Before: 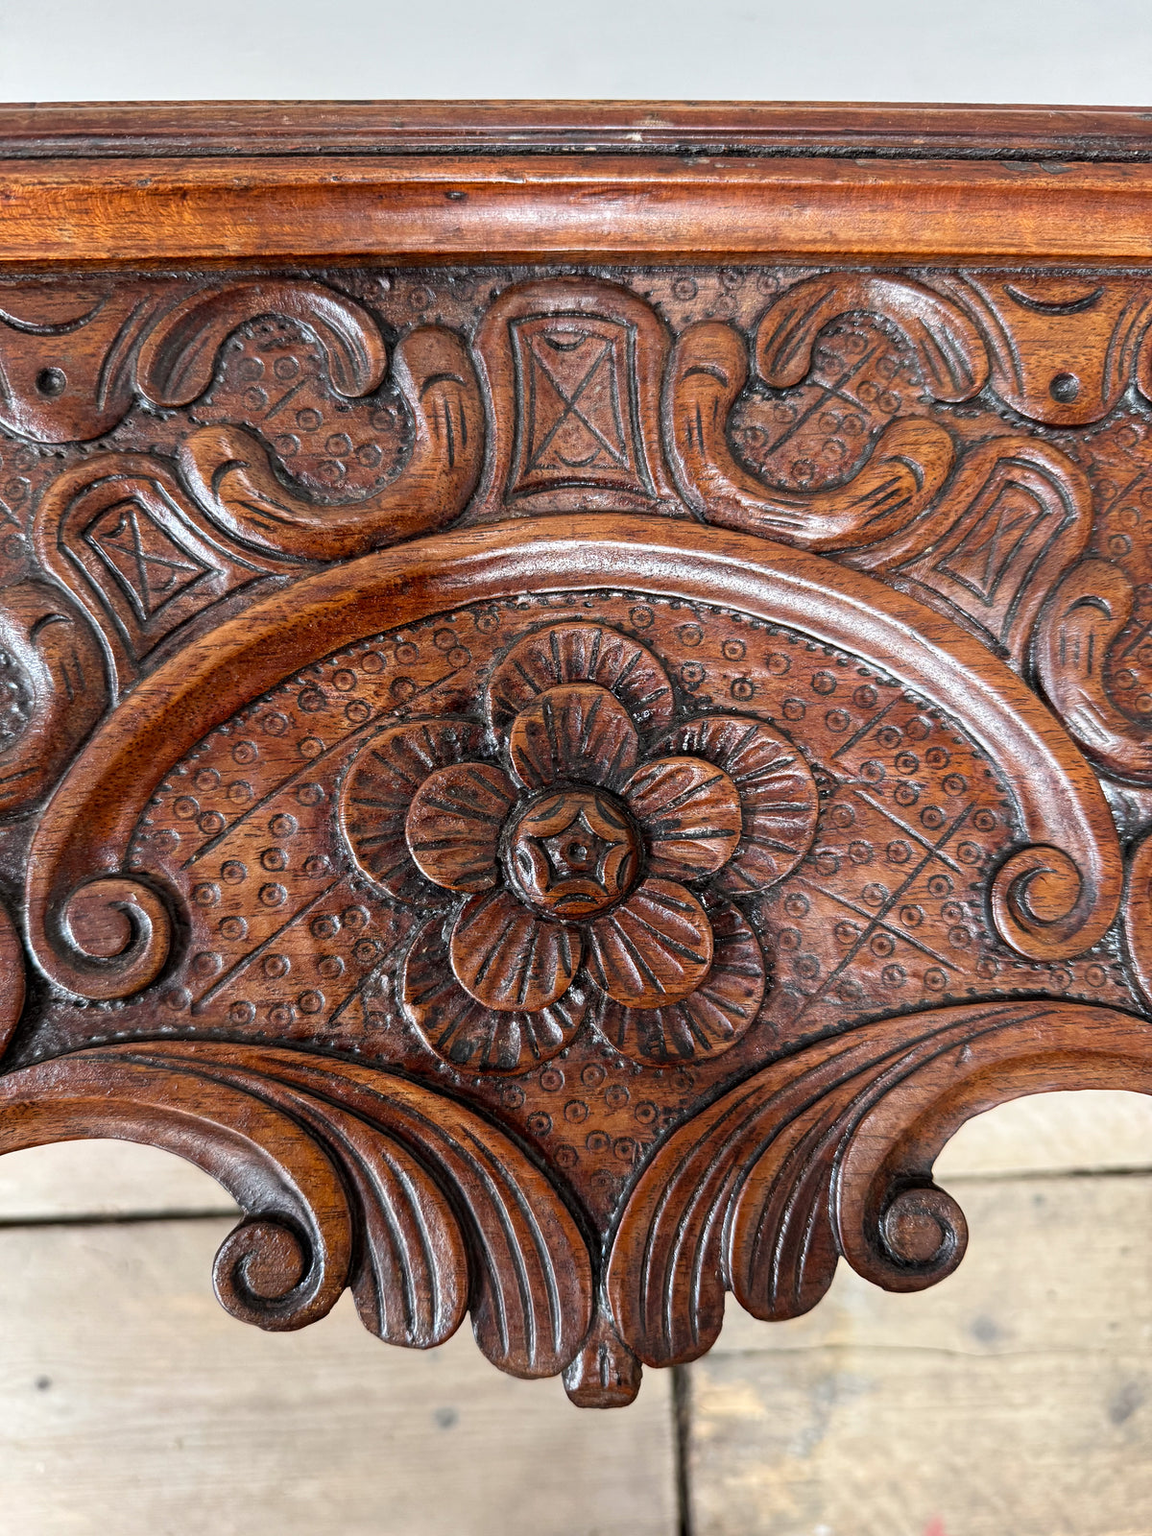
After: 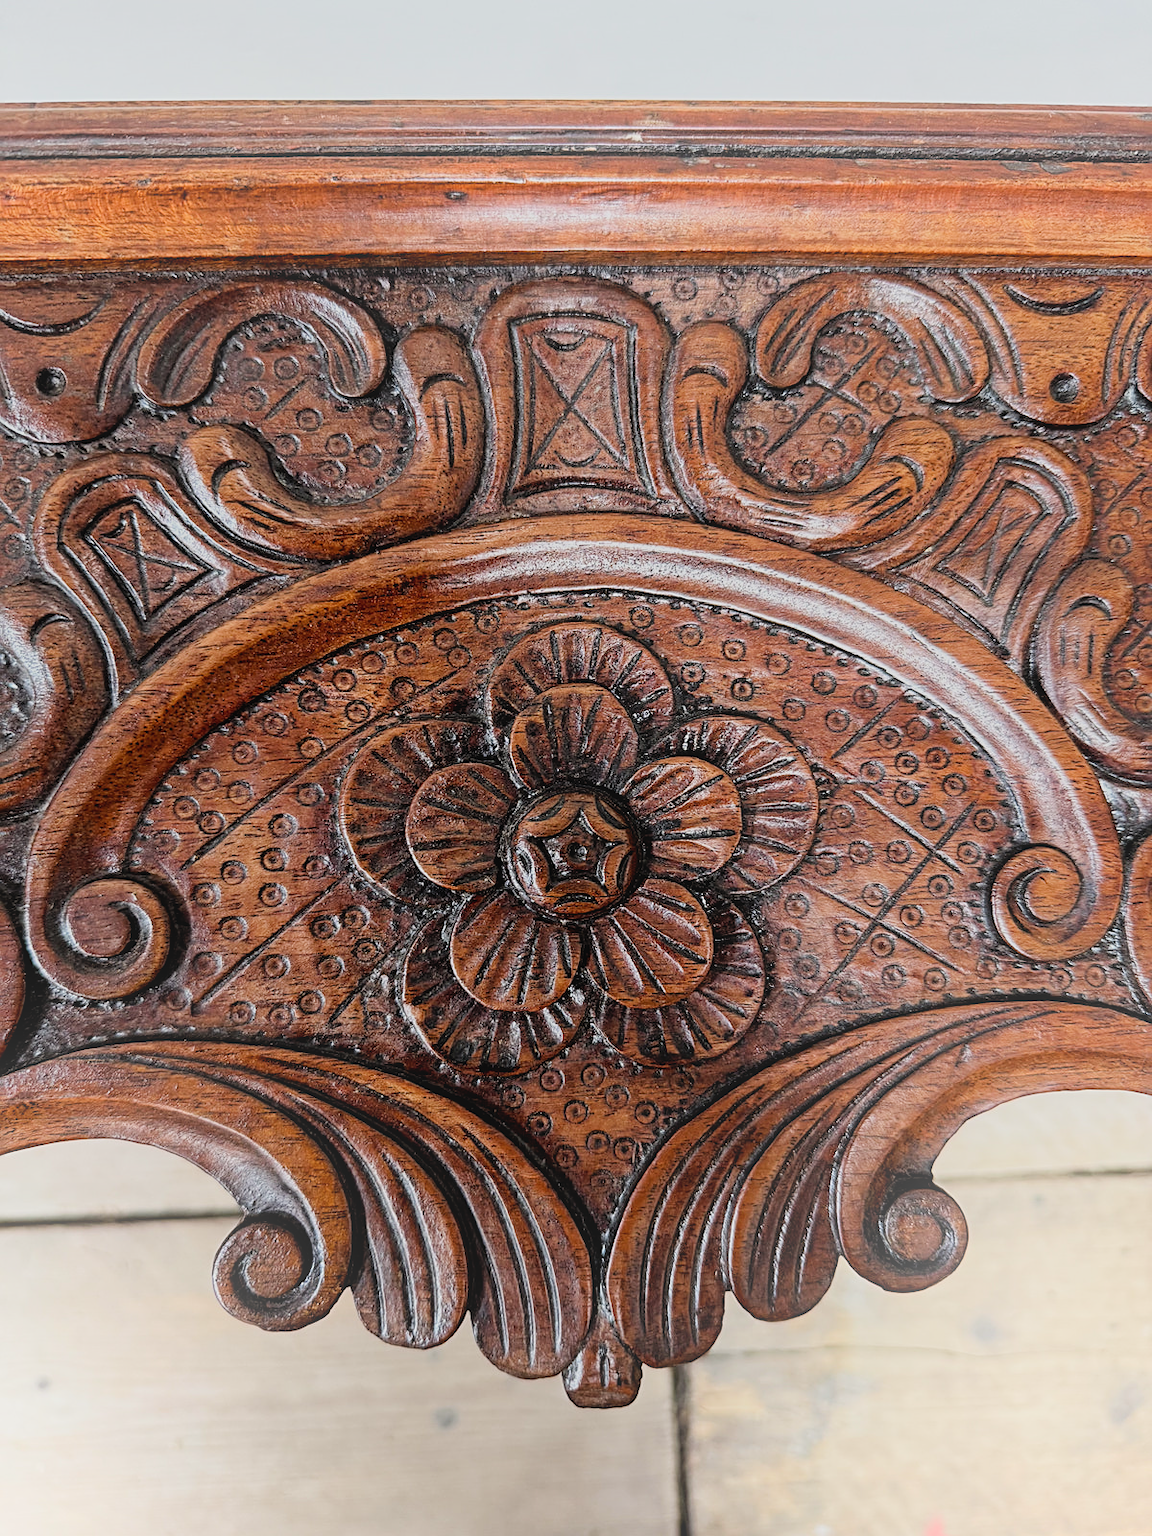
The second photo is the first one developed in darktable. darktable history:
filmic rgb: black relative exposure -7.65 EV, white relative exposure 4.56 EV, hardness 3.61
sharpen: on, module defaults
bloom: size 40%
